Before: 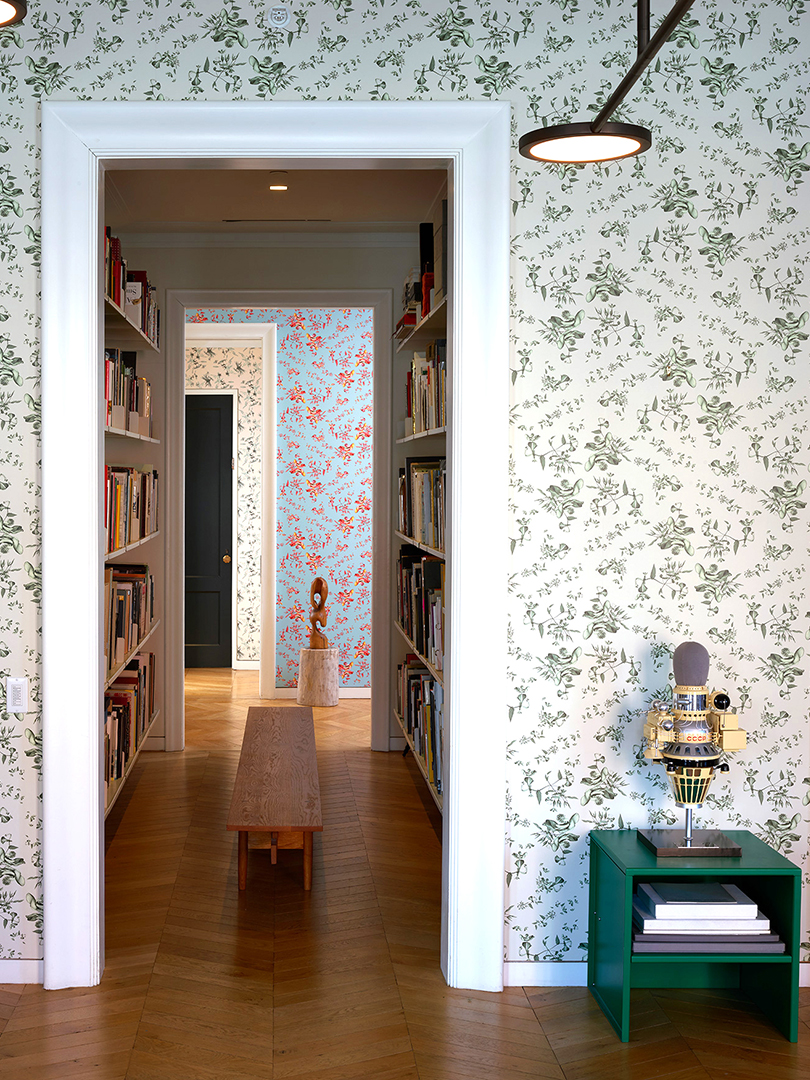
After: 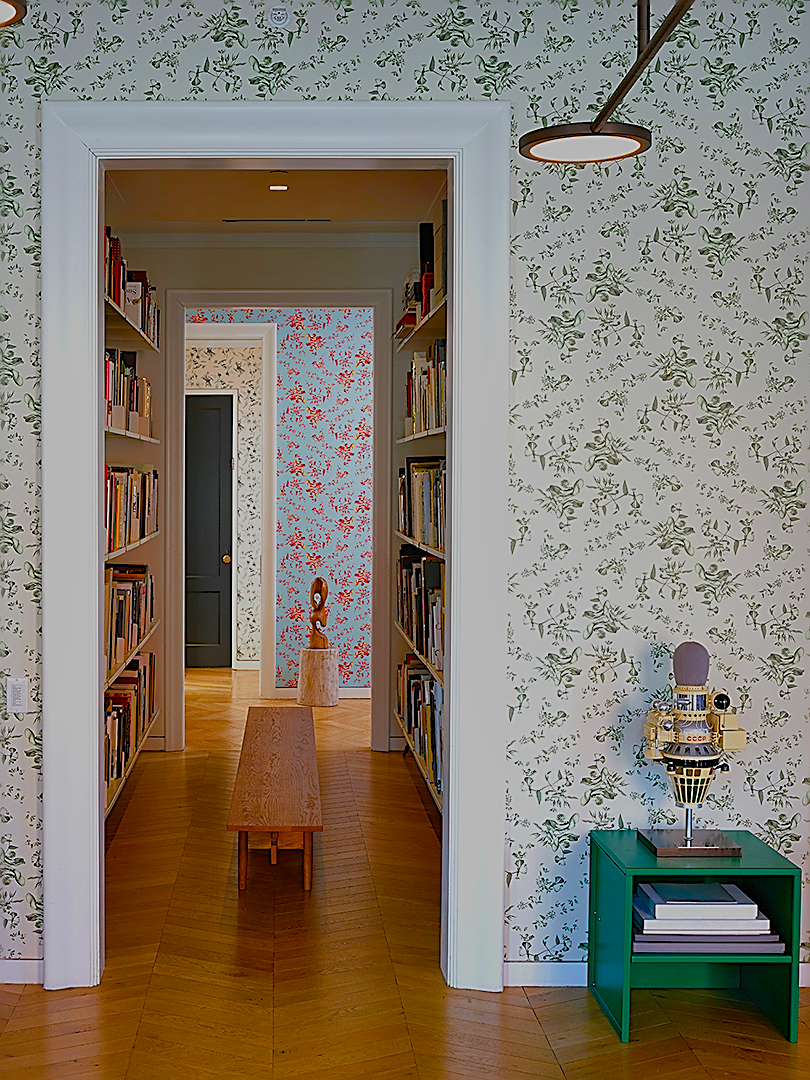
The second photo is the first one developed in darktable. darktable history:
shadows and highlights: soften with gaussian
sharpen: radius 1.686, amount 1.296
exposure: exposure -0.462 EV, compensate exposure bias true, compensate highlight preservation false
color balance rgb: power › hue 71.65°, perceptual saturation grading › global saturation 20%, perceptual saturation grading › highlights -25.322%, perceptual saturation grading › shadows 49.42%, contrast -29.623%
